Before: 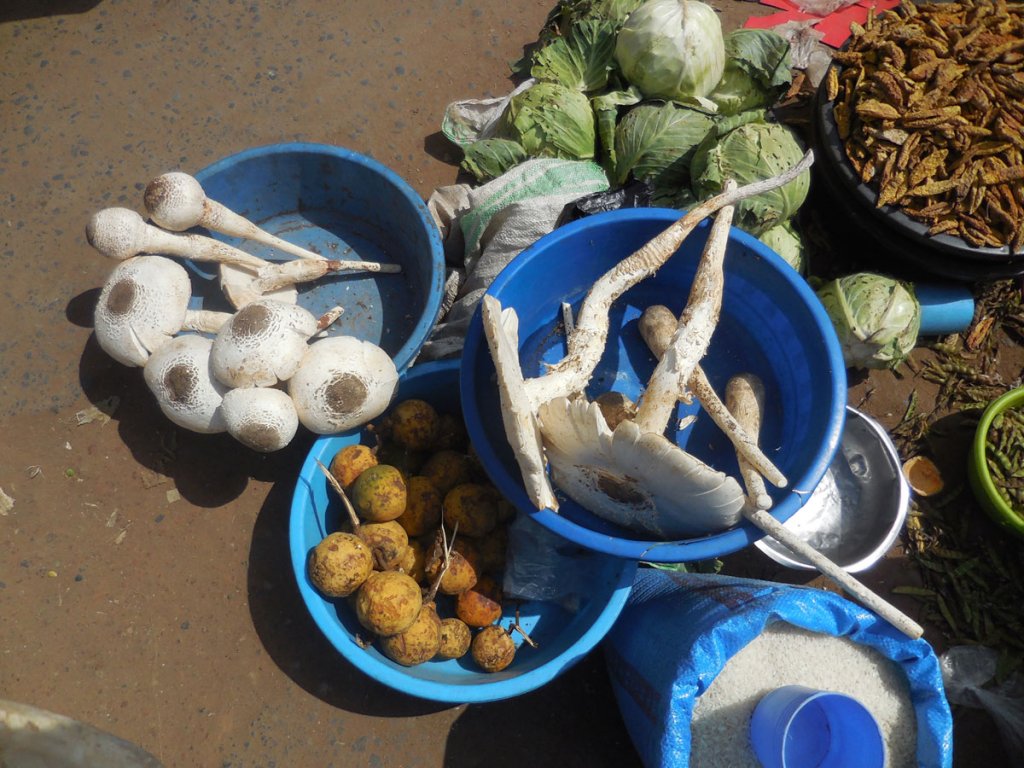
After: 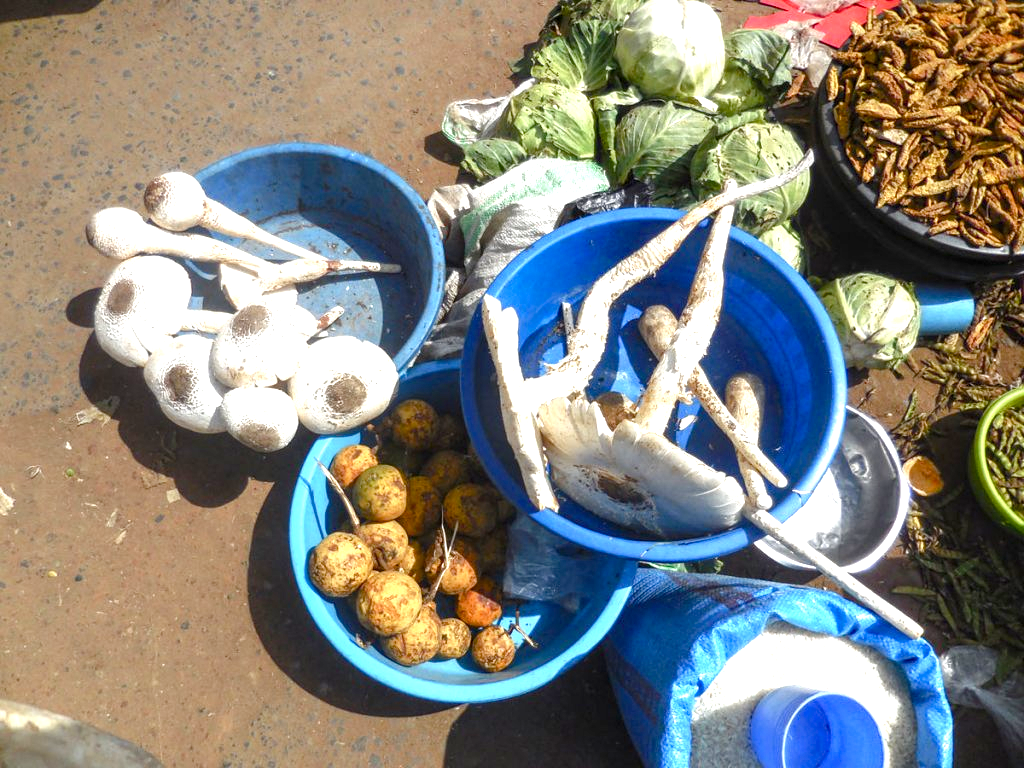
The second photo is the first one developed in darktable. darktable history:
exposure: exposure 1.15 EV, compensate highlight preservation false
local contrast: detail 130%
color balance rgb: perceptual saturation grading › global saturation 20%, perceptual saturation grading › highlights -25%, perceptual saturation grading › shadows 50%, global vibrance -25%
